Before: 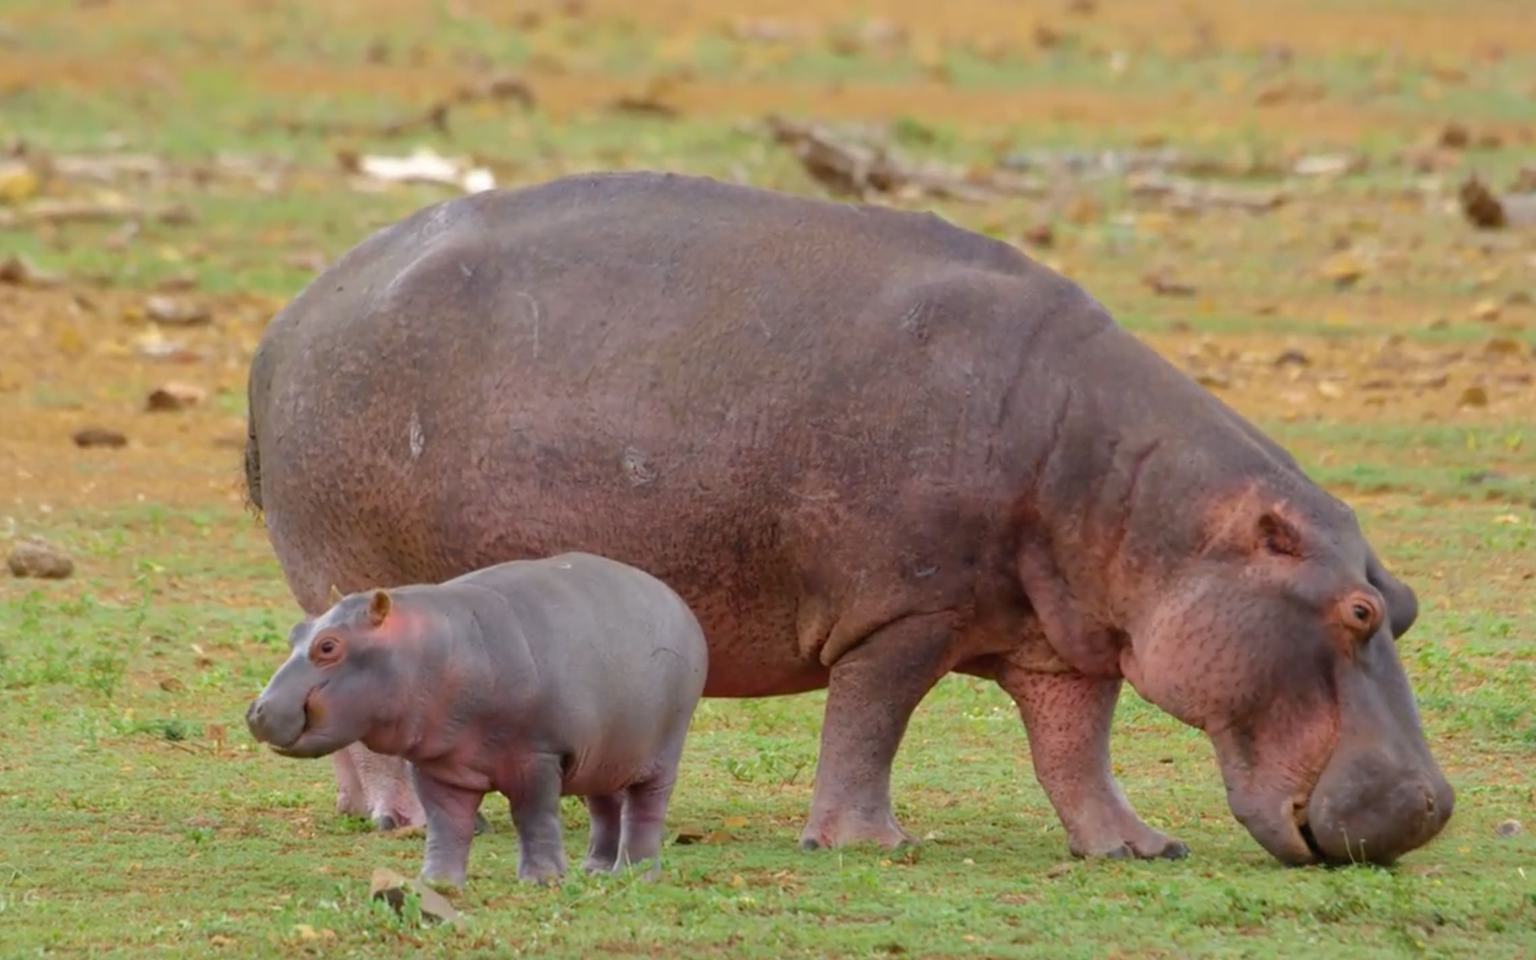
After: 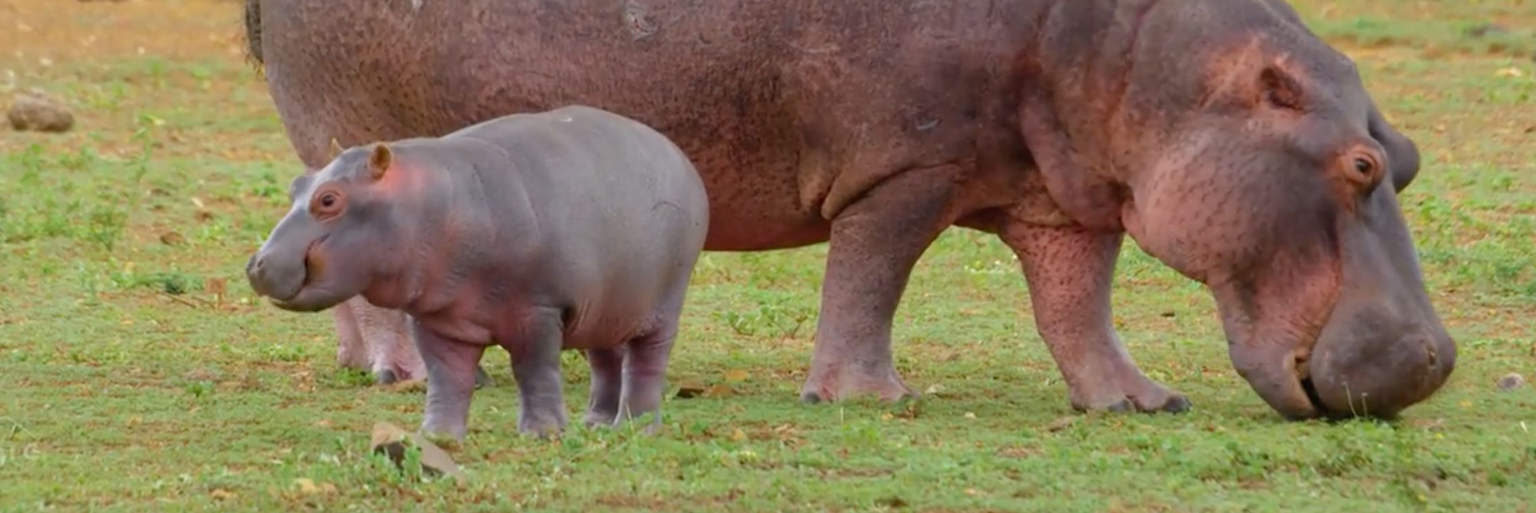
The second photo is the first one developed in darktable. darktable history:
crop and rotate: top 46.609%, right 0.089%
